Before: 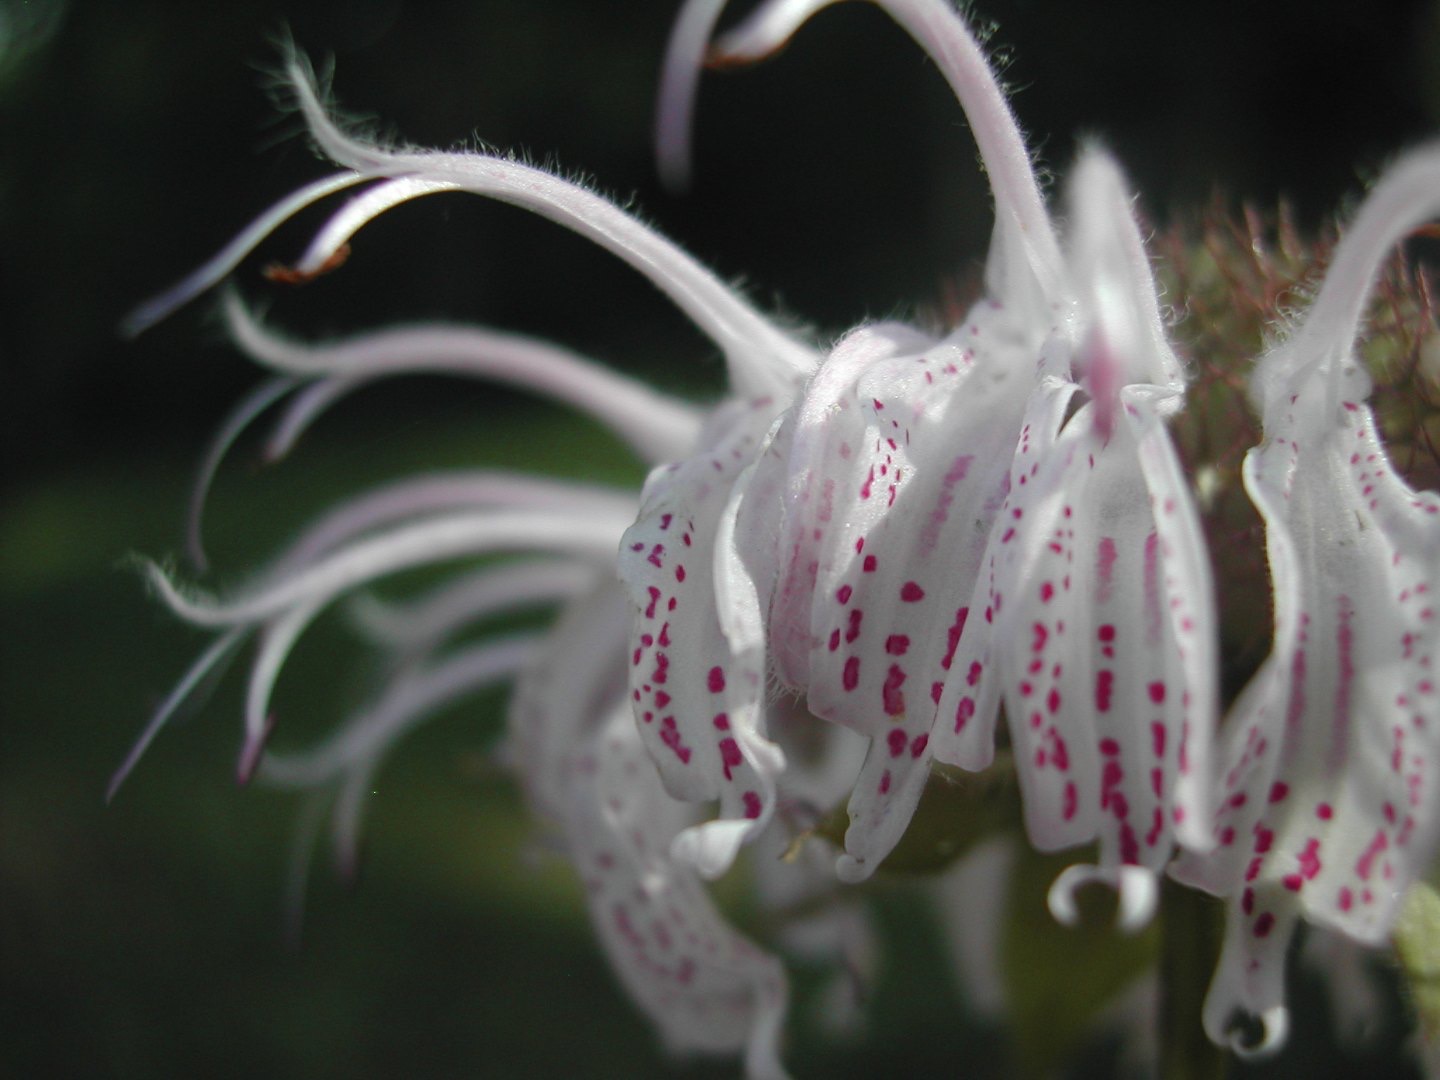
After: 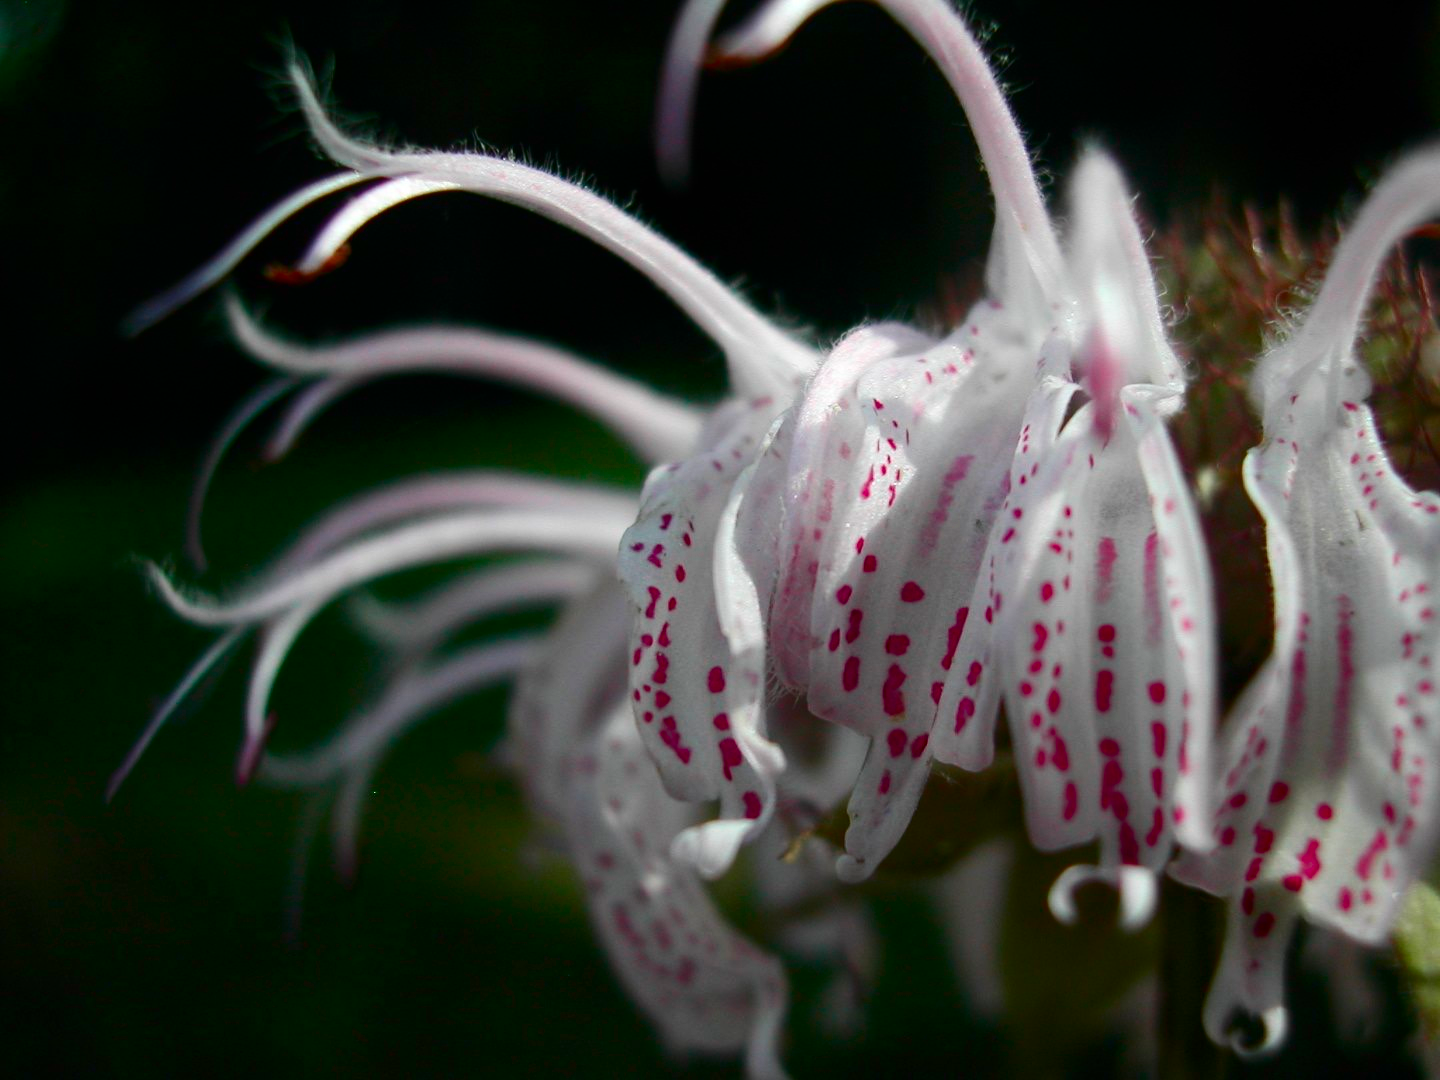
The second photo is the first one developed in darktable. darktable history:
contrast brightness saturation: contrast 0.191, brightness -0.111, saturation 0.208
